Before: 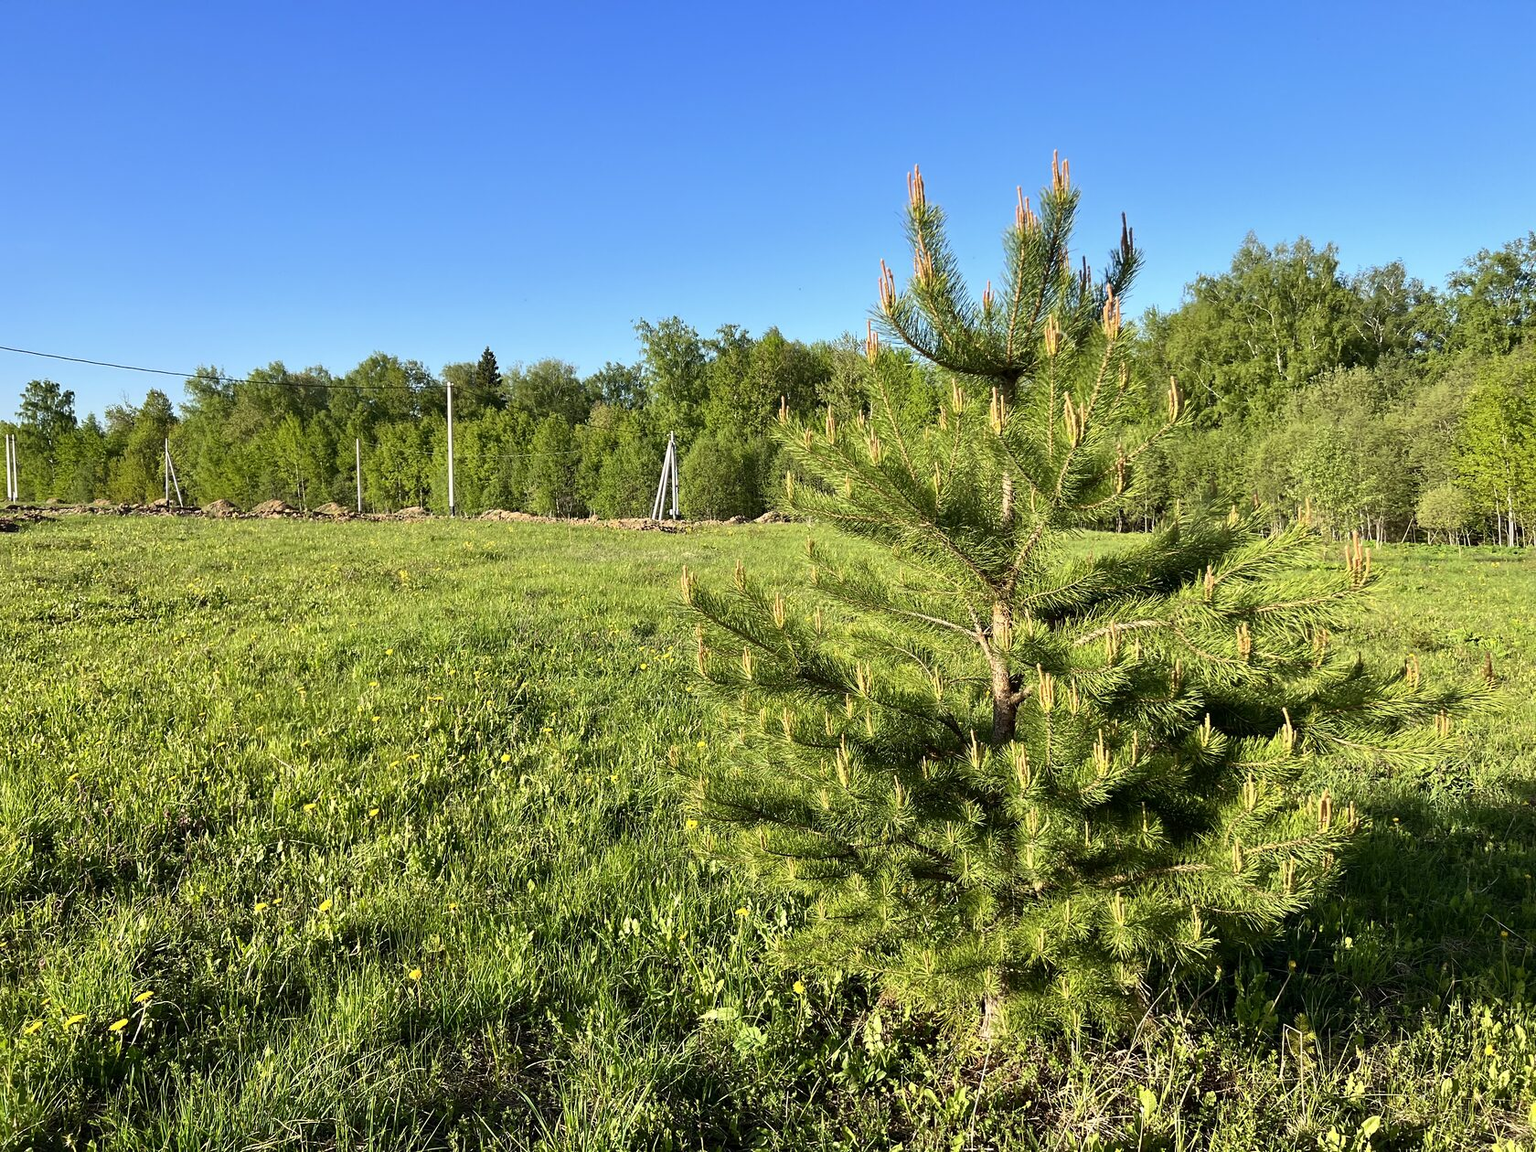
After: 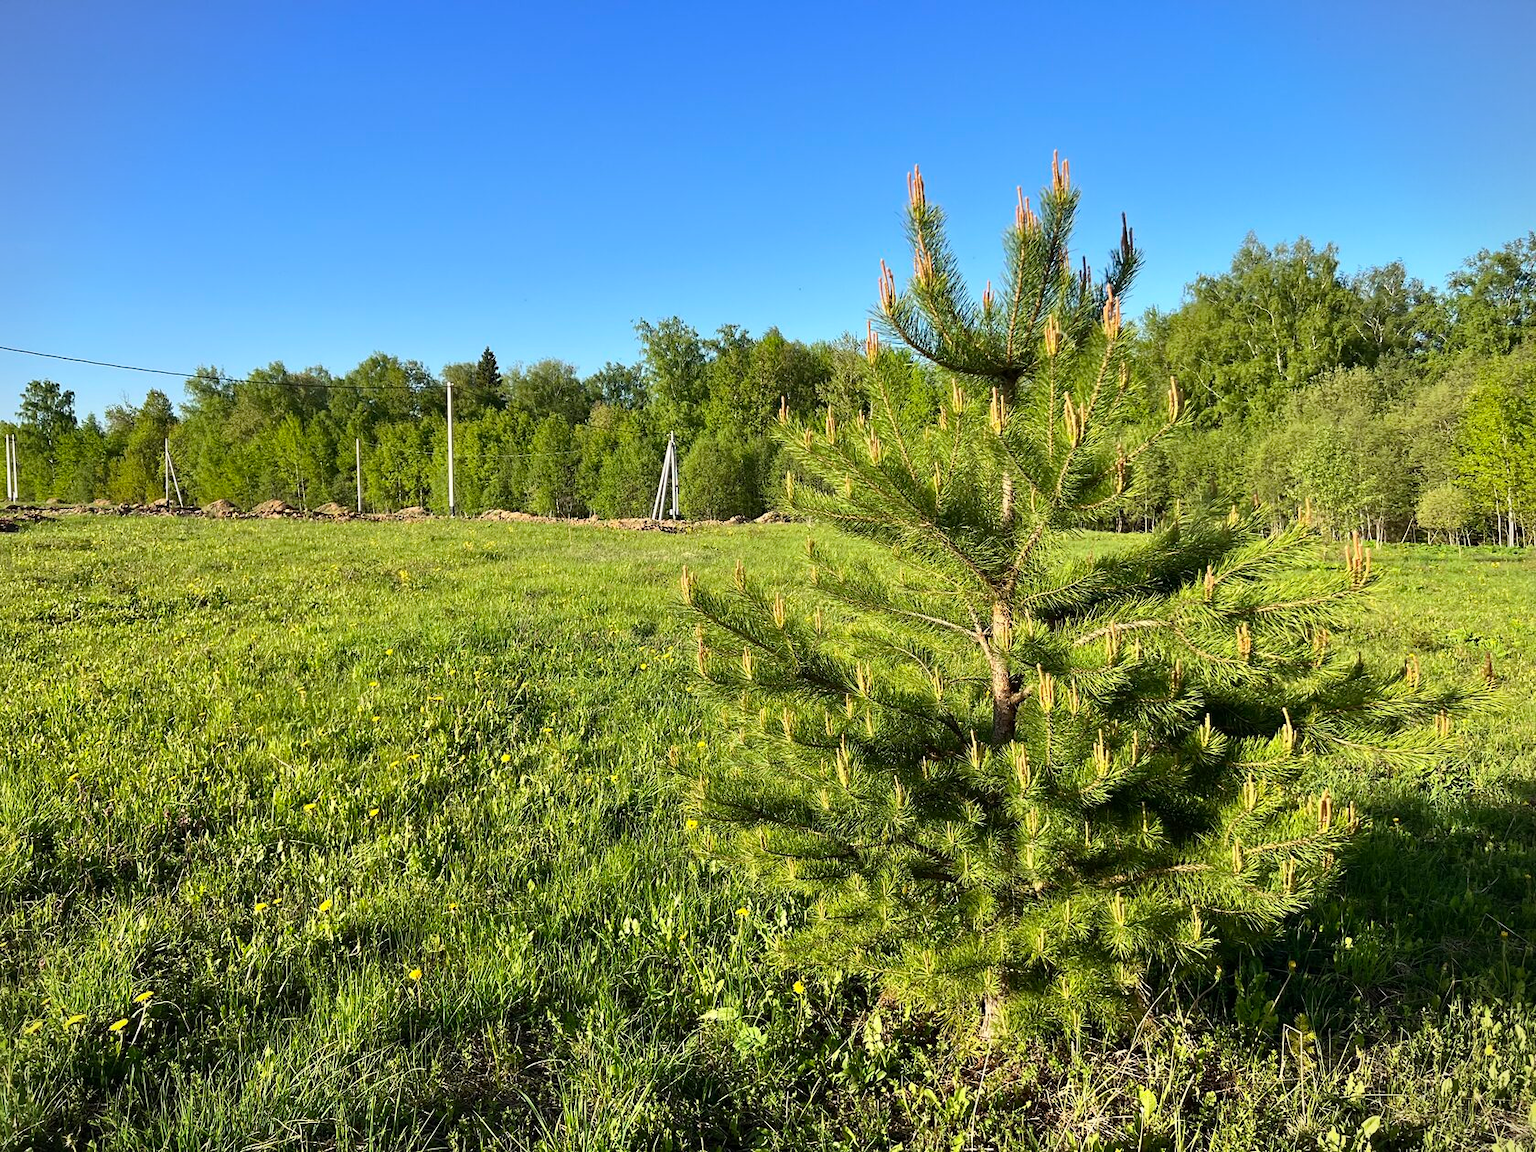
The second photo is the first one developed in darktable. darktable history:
vignetting: fall-off start 97.33%, fall-off radius 78.31%, width/height ratio 1.108
